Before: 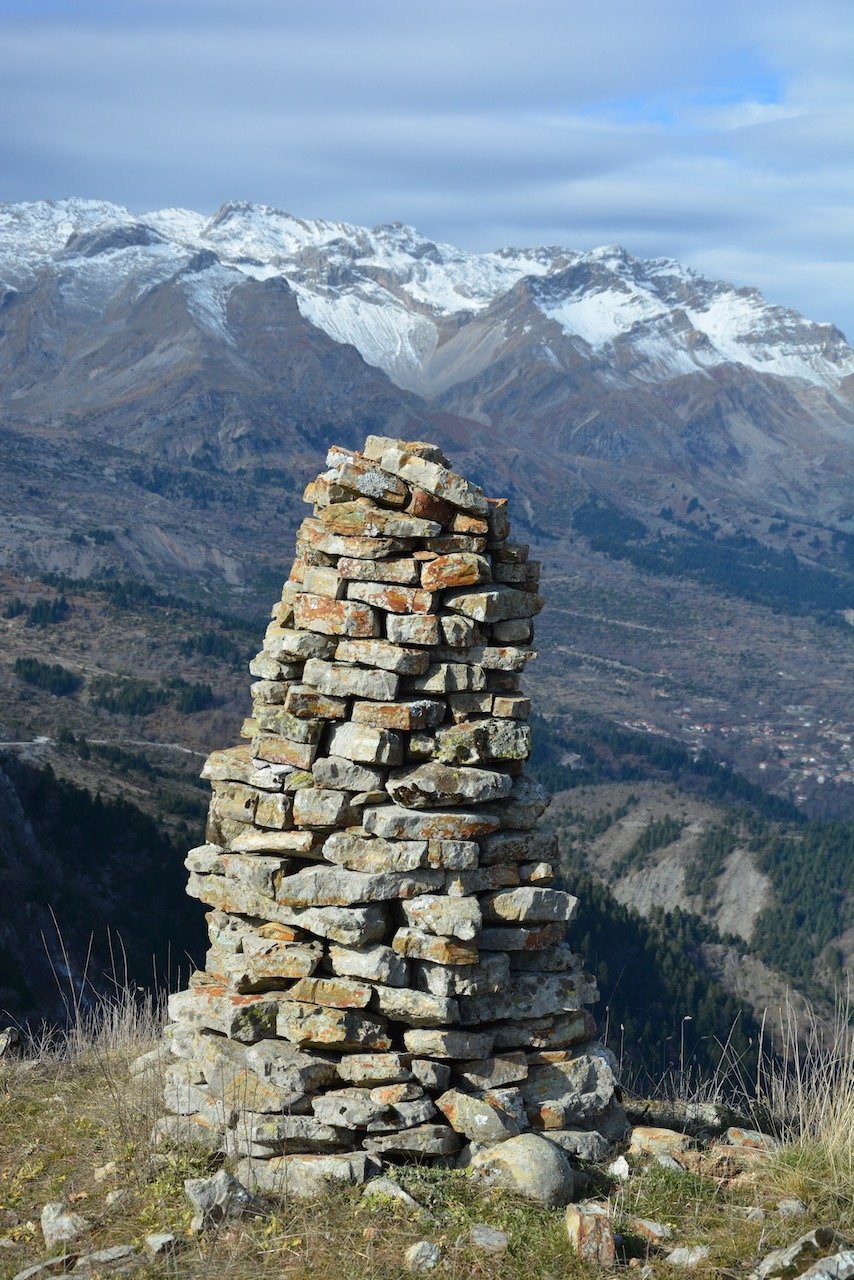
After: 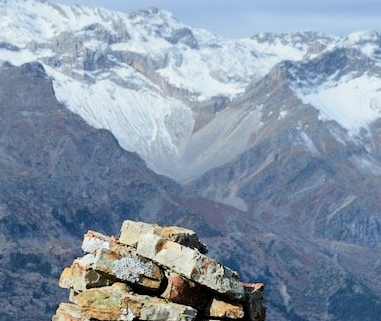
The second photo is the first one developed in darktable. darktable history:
filmic rgb: white relative exposure 3.9 EV, hardness 4.26
tone equalizer: -8 EV -0.75 EV, -7 EV -0.7 EV, -6 EV -0.6 EV, -5 EV -0.4 EV, -3 EV 0.4 EV, -2 EV 0.6 EV, -1 EV 0.7 EV, +0 EV 0.75 EV, edges refinement/feathering 500, mask exposure compensation -1.57 EV, preserve details no
crop: left 28.64%, top 16.832%, right 26.637%, bottom 58.055%
